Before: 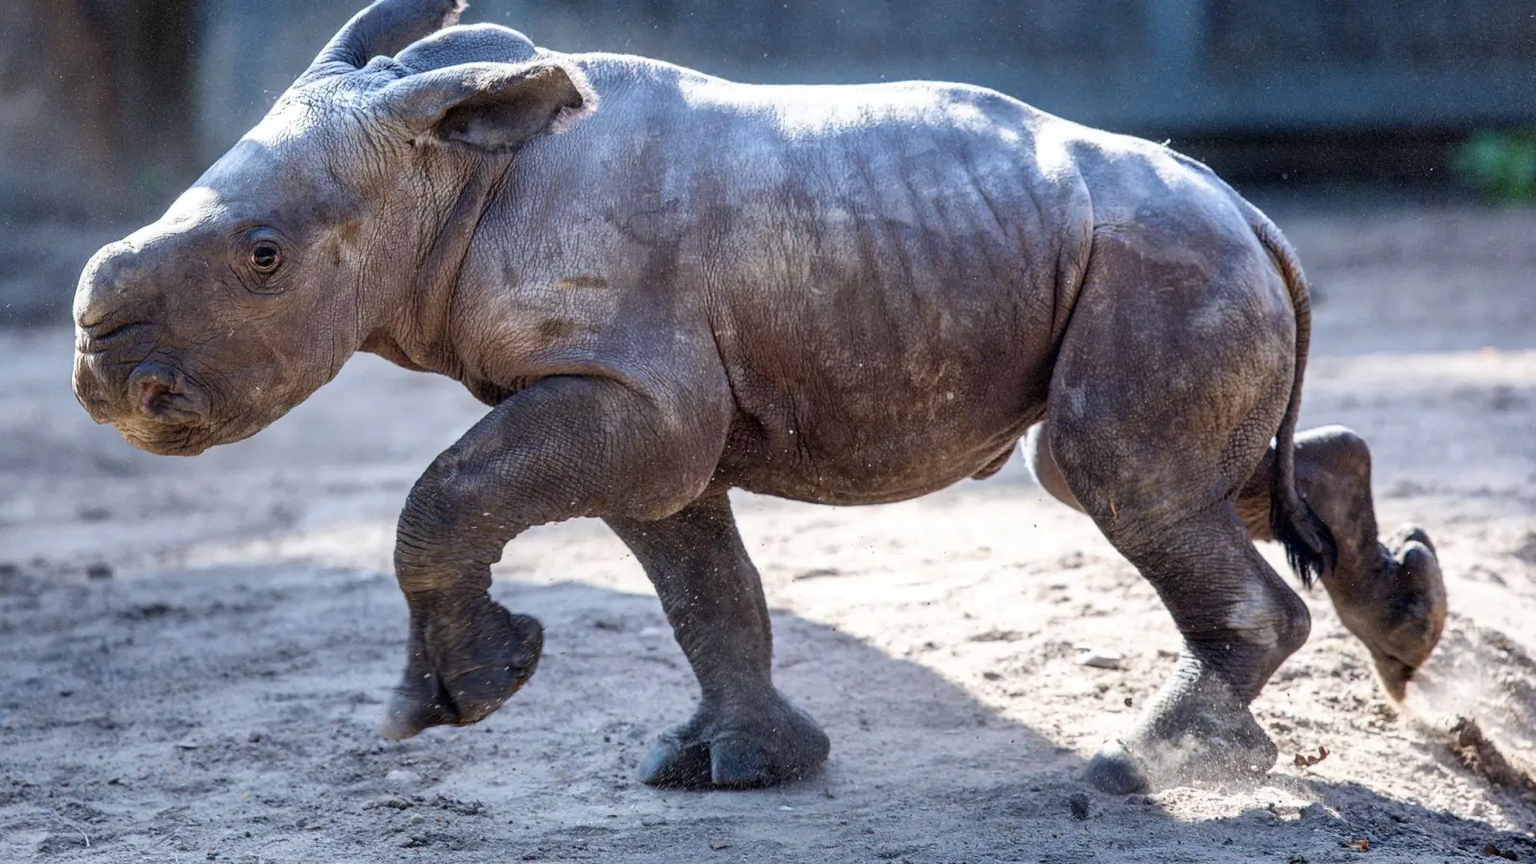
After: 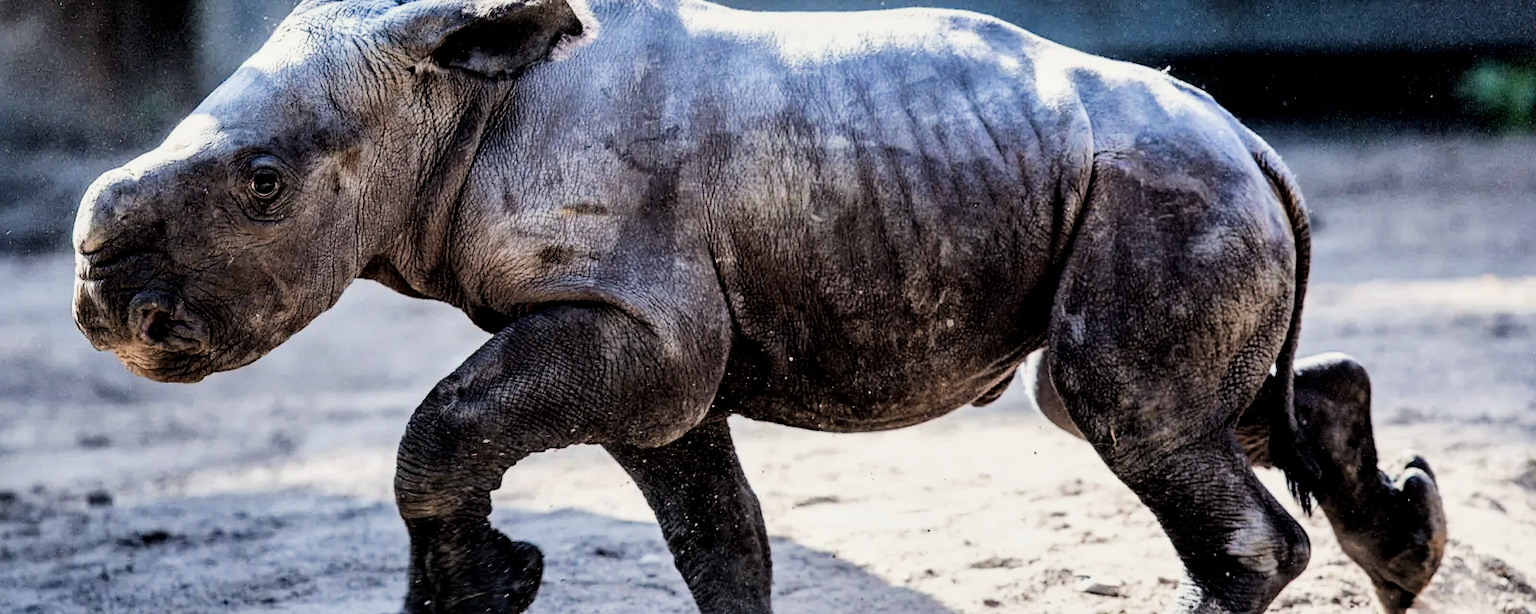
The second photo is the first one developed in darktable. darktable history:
crop and rotate: top 8.551%, bottom 20.265%
color zones: curves: ch1 [(0, 0.469) (0.072, 0.457) (0.243, 0.494) (0.429, 0.5) (0.571, 0.5) (0.714, 0.5) (0.857, 0.5) (1, 0.469)]; ch2 [(0, 0.499) (0.143, 0.467) (0.242, 0.436) (0.429, 0.493) (0.571, 0.5) (0.714, 0.5) (0.857, 0.5) (1, 0.499)], mix 26.11%
tone equalizer: -8 EV -0.453 EV, -7 EV -0.389 EV, -6 EV -0.304 EV, -5 EV -0.258 EV, -3 EV 0.226 EV, -2 EV 0.334 EV, -1 EV 0.368 EV, +0 EV 0.446 EV, smoothing diameter 2.15%, edges refinement/feathering 18.38, mask exposure compensation -1.57 EV, filter diffusion 5
local contrast: mode bilateral grid, contrast 31, coarseness 25, midtone range 0.2
haze removal: compatibility mode true, adaptive false
color correction: highlights b* 3.02
shadows and highlights: shadows 37.4, highlights -26.65, soften with gaussian
filmic rgb: black relative exposure -5.14 EV, white relative exposure 3.98 EV, hardness 2.9, contrast 1.3, highlights saturation mix -31.38%
